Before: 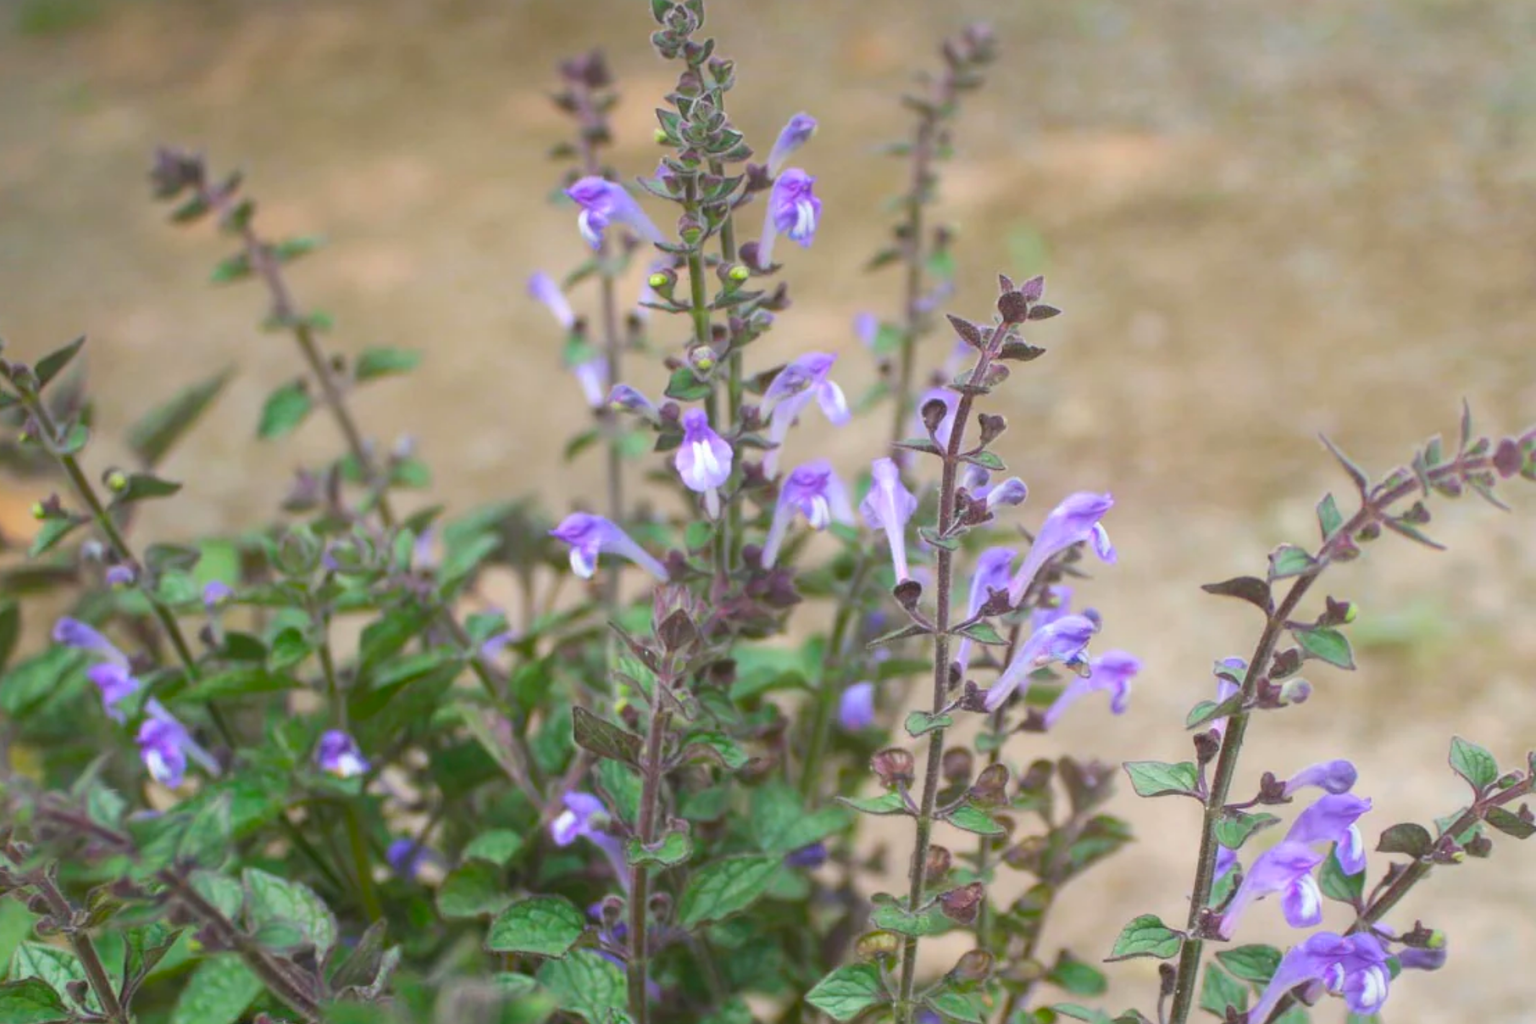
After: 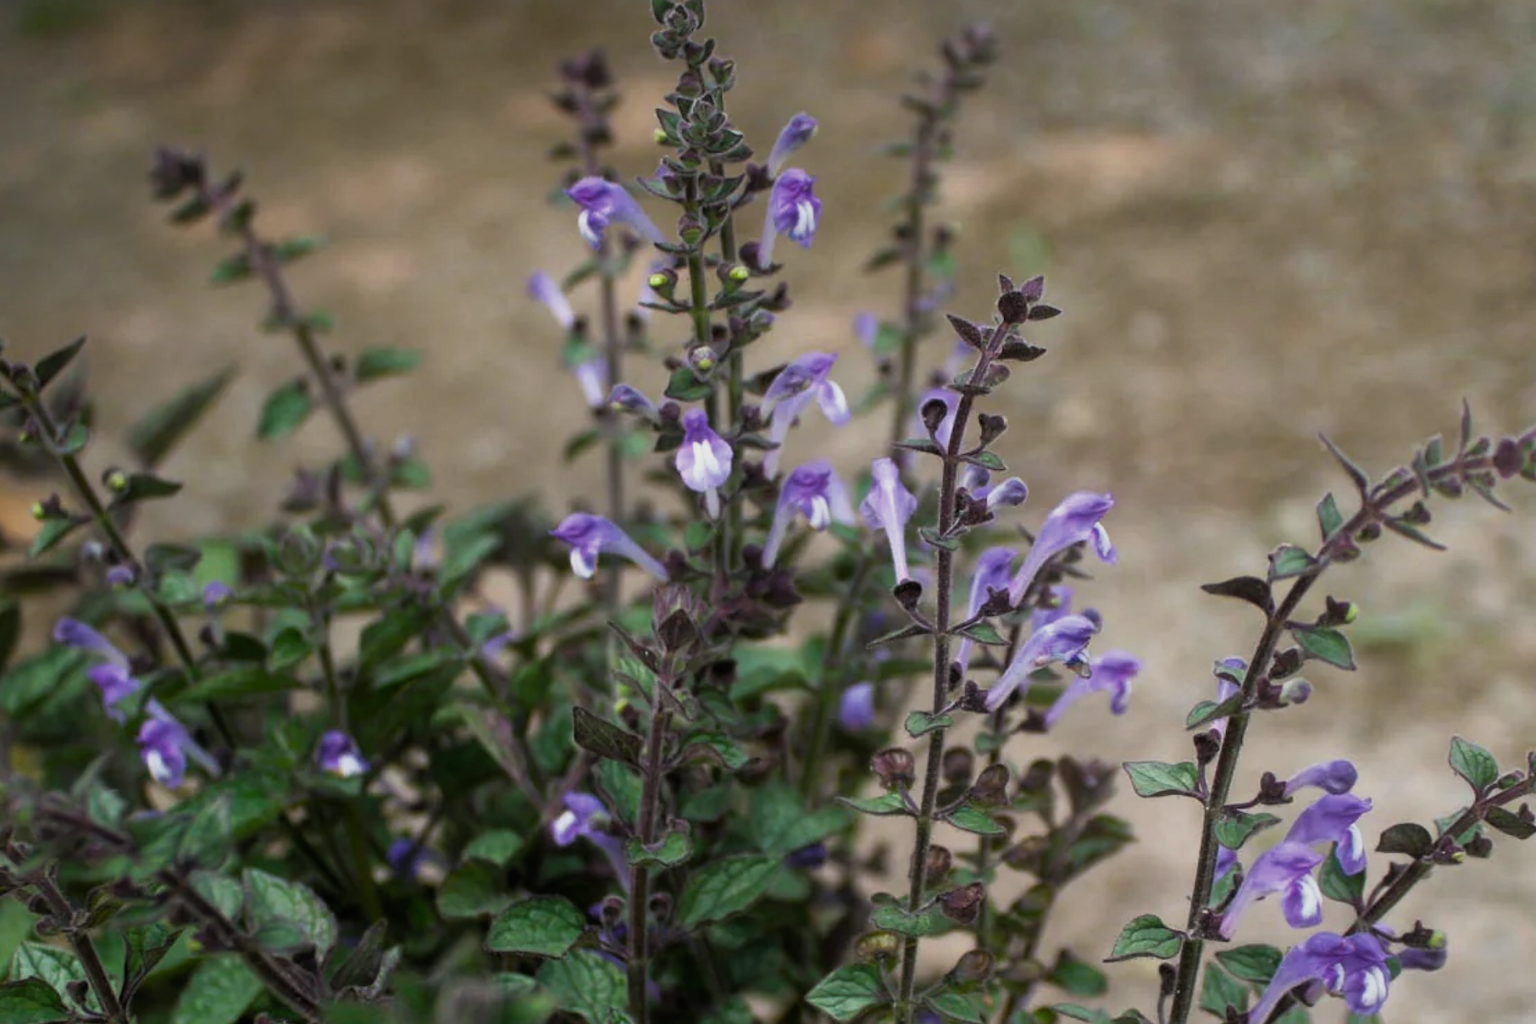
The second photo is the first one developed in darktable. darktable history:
contrast brightness saturation: saturation -0.05
rgb curve: curves: ch0 [(0, 0) (0.415, 0.237) (1, 1)]
filmic rgb: black relative exposure -5 EV, white relative exposure 3.5 EV, hardness 3.19, contrast 1.2, highlights saturation mix -50%
